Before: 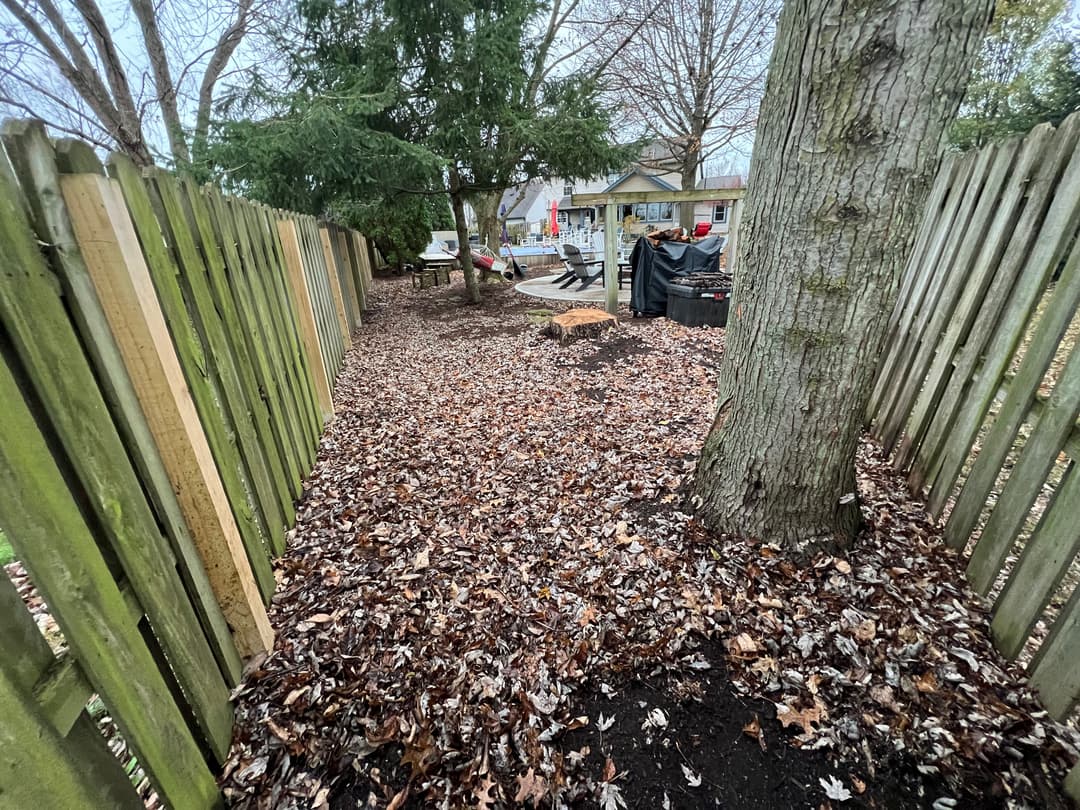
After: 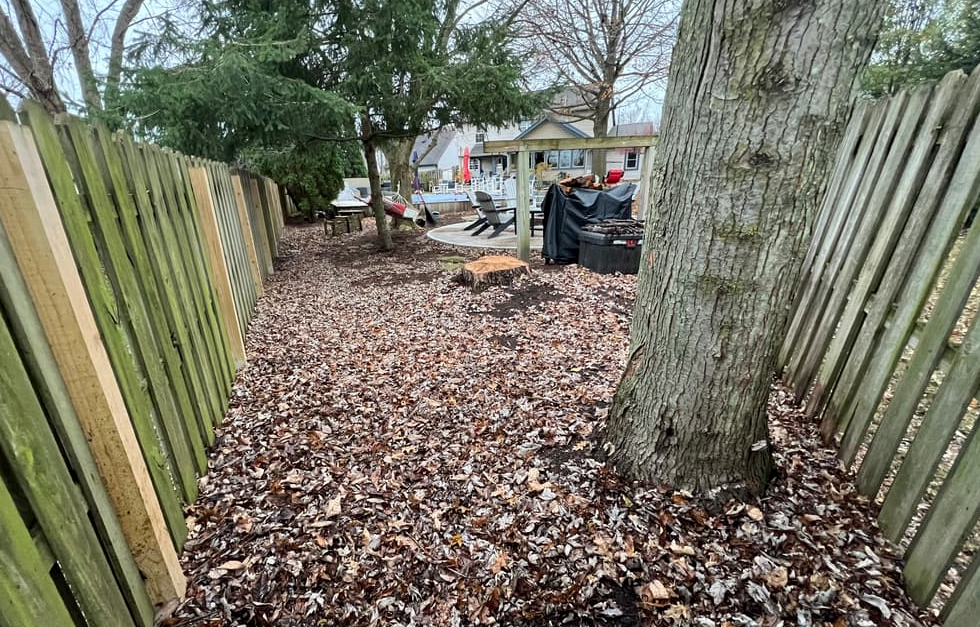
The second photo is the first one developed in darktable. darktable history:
crop: left 8.155%, top 6.611%, bottom 15.385%
exposure: black level correction 0.002, compensate highlight preservation false
